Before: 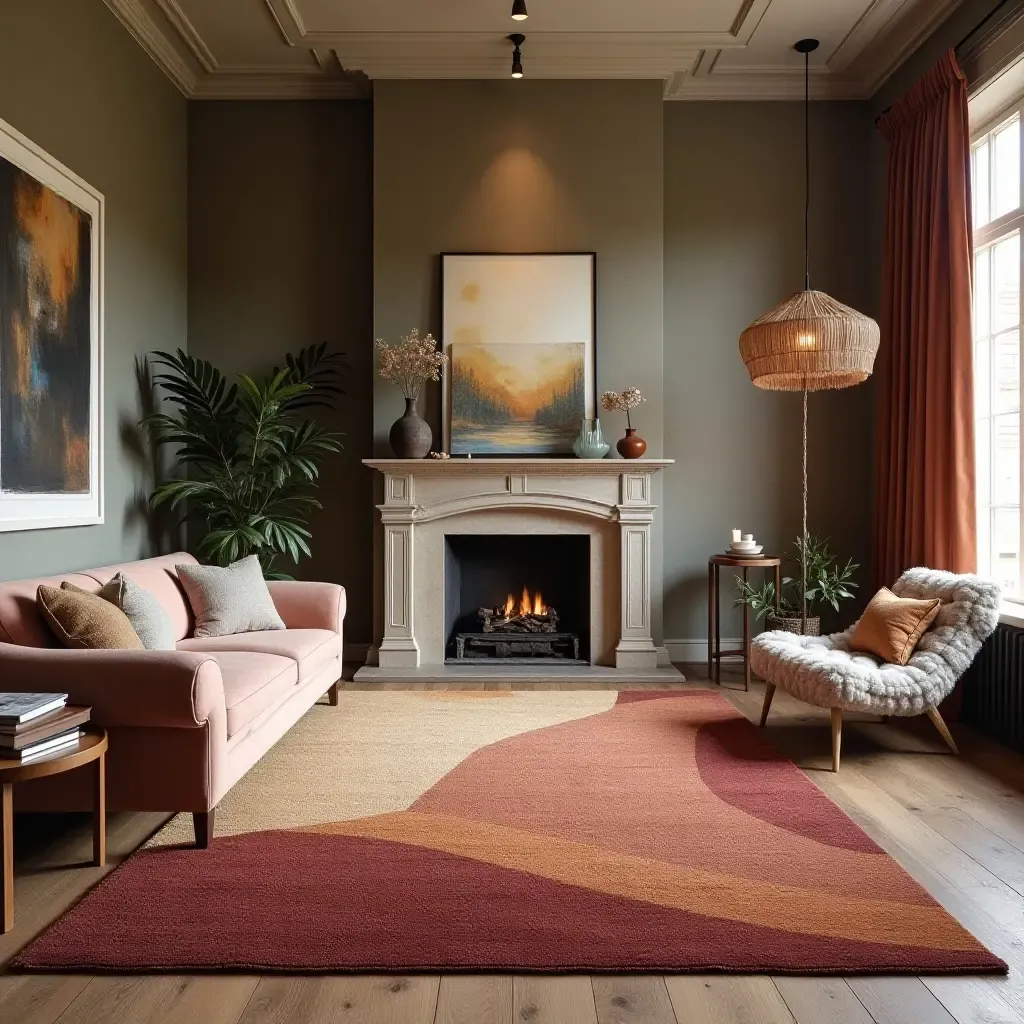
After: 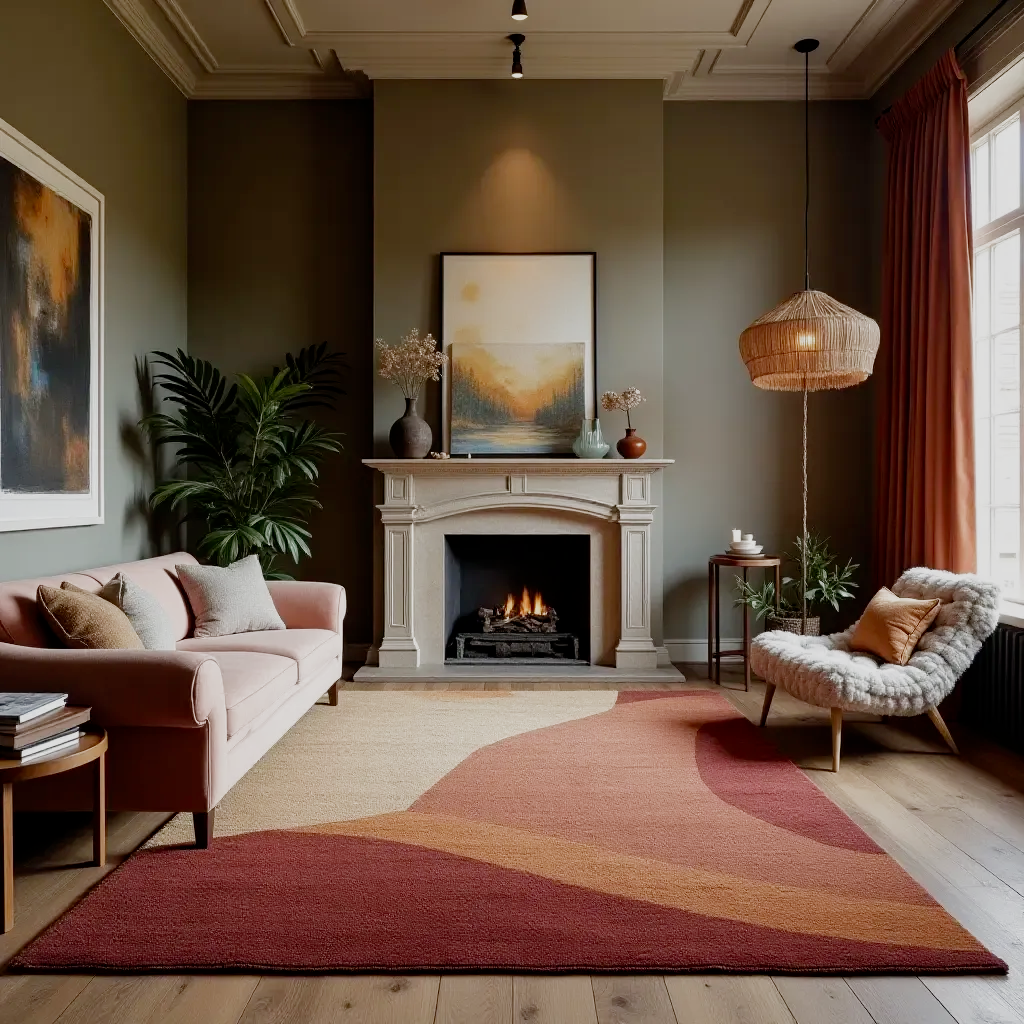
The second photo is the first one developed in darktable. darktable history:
filmic rgb: middle gray luminance 18.3%, black relative exposure -11.13 EV, white relative exposure 3.74 EV, target black luminance 0%, hardness 5.86, latitude 57.98%, contrast 0.964, shadows ↔ highlights balance 49.67%, preserve chrominance no, color science v4 (2020), contrast in shadows soft
